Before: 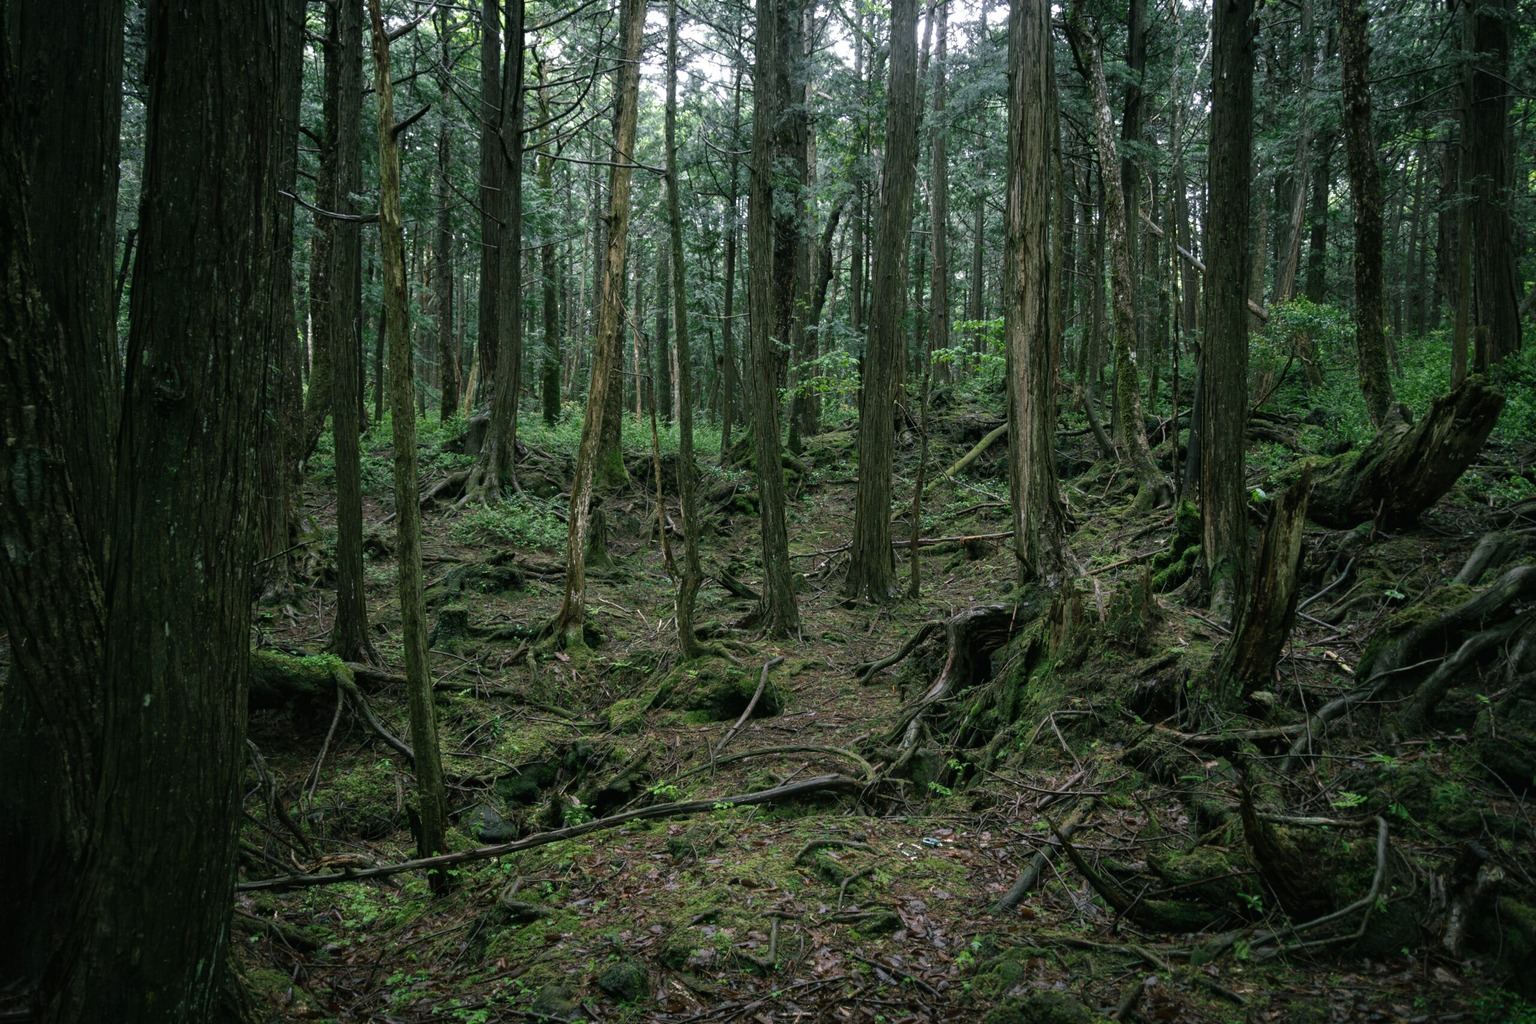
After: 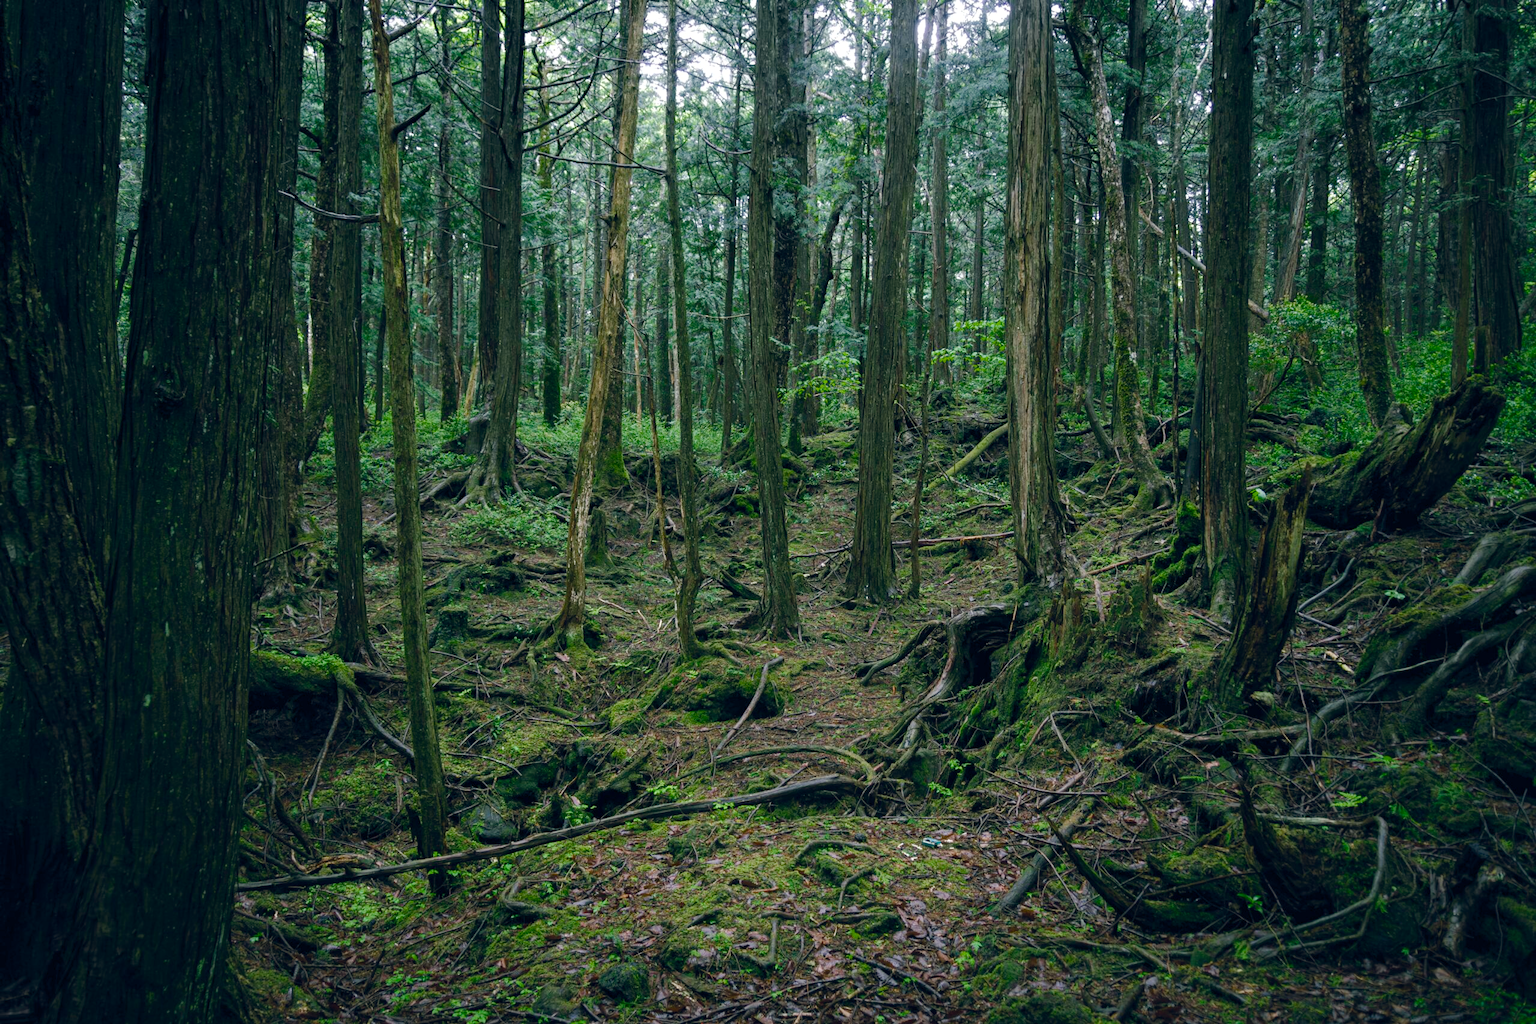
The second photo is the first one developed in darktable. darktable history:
color balance rgb: shadows lift › chroma 2.94%, shadows lift › hue 280.16°, global offset › chroma 0.057%, global offset › hue 253.43°, perceptual saturation grading › global saturation 20%, perceptual saturation grading › highlights -49.564%, perceptual saturation grading › shadows 24.437%, perceptual brilliance grading › mid-tones 10.081%, perceptual brilliance grading › shadows 15.755%, global vibrance 32.721%
tone equalizer: edges refinement/feathering 500, mask exposure compensation -1.57 EV, preserve details no
